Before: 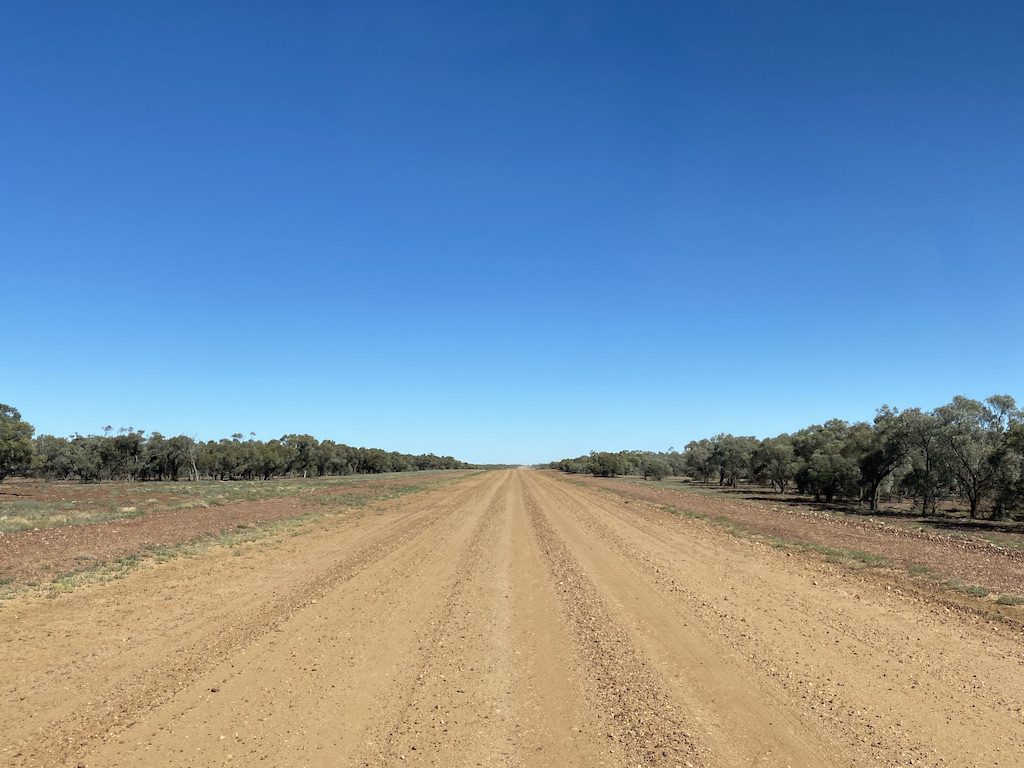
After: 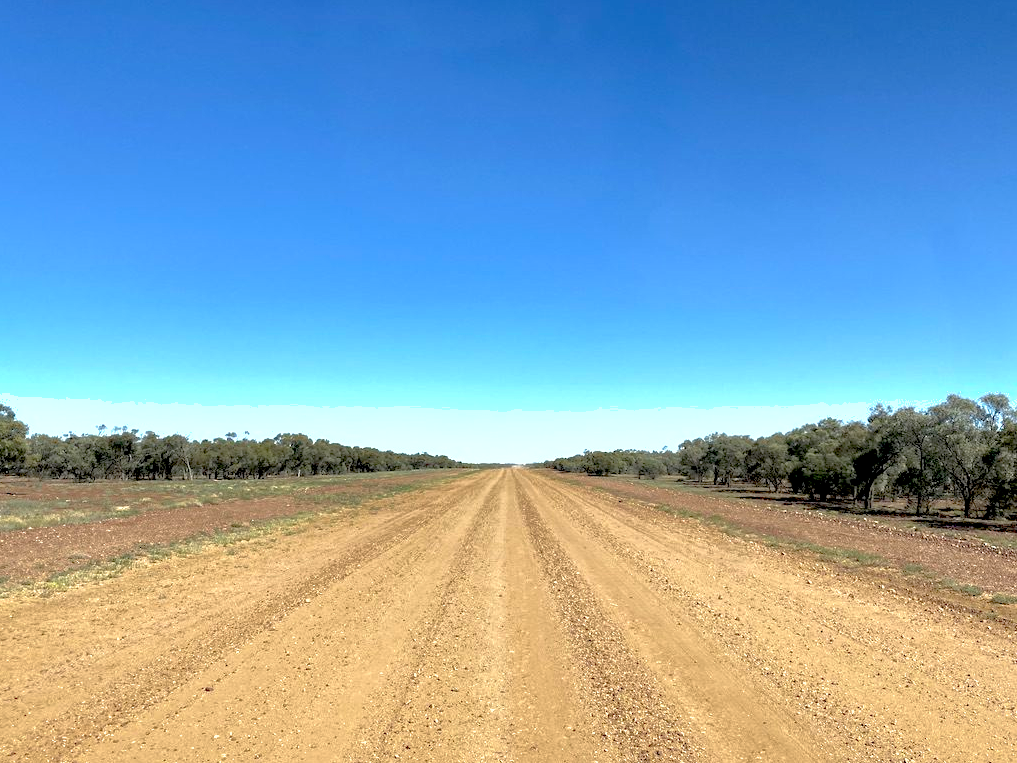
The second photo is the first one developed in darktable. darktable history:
shadows and highlights: on, module defaults
exposure: black level correction 0.011, exposure 0.699 EV, compensate exposure bias true, compensate highlight preservation false
crop and rotate: left 0.599%, top 0.239%, bottom 0.297%
